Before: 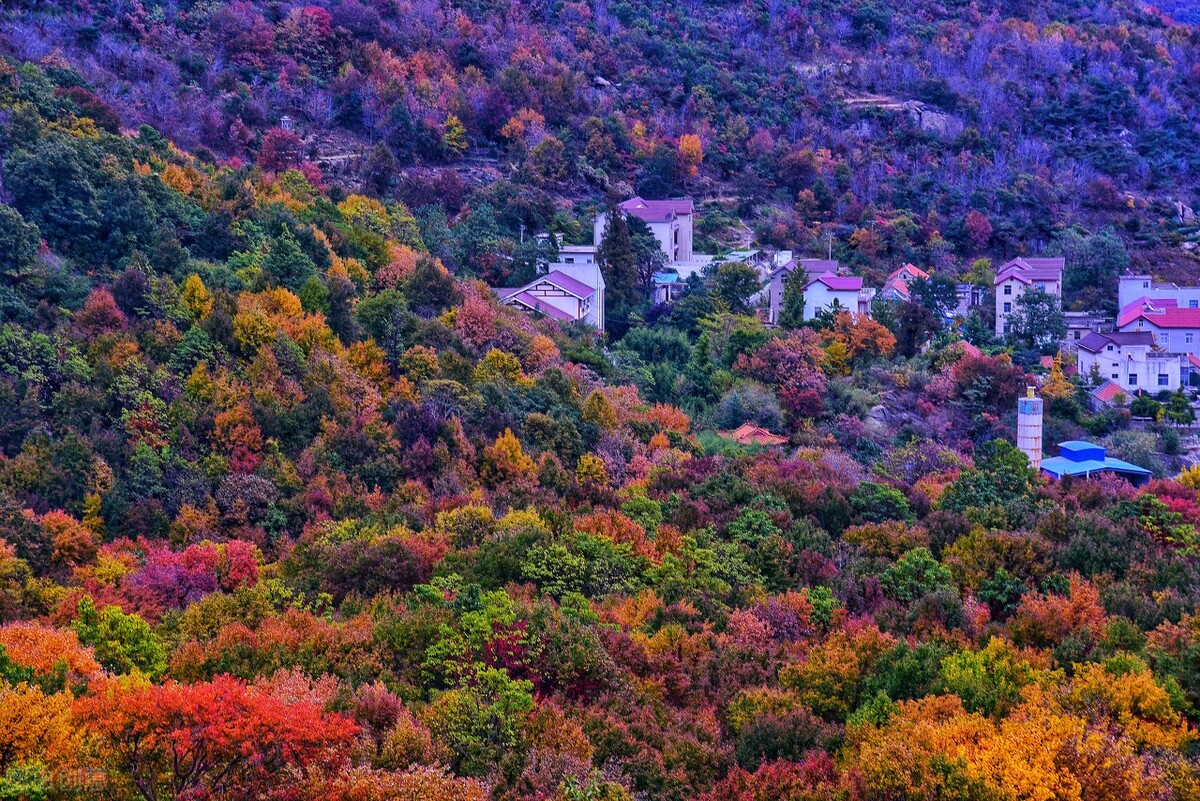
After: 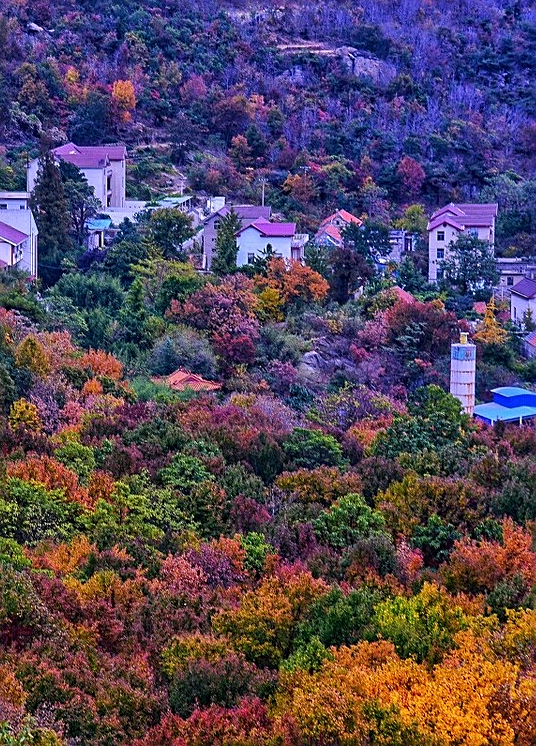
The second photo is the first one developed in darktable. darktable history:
crop: left 47.313%, top 6.754%, right 7.937%
sharpen: on, module defaults
